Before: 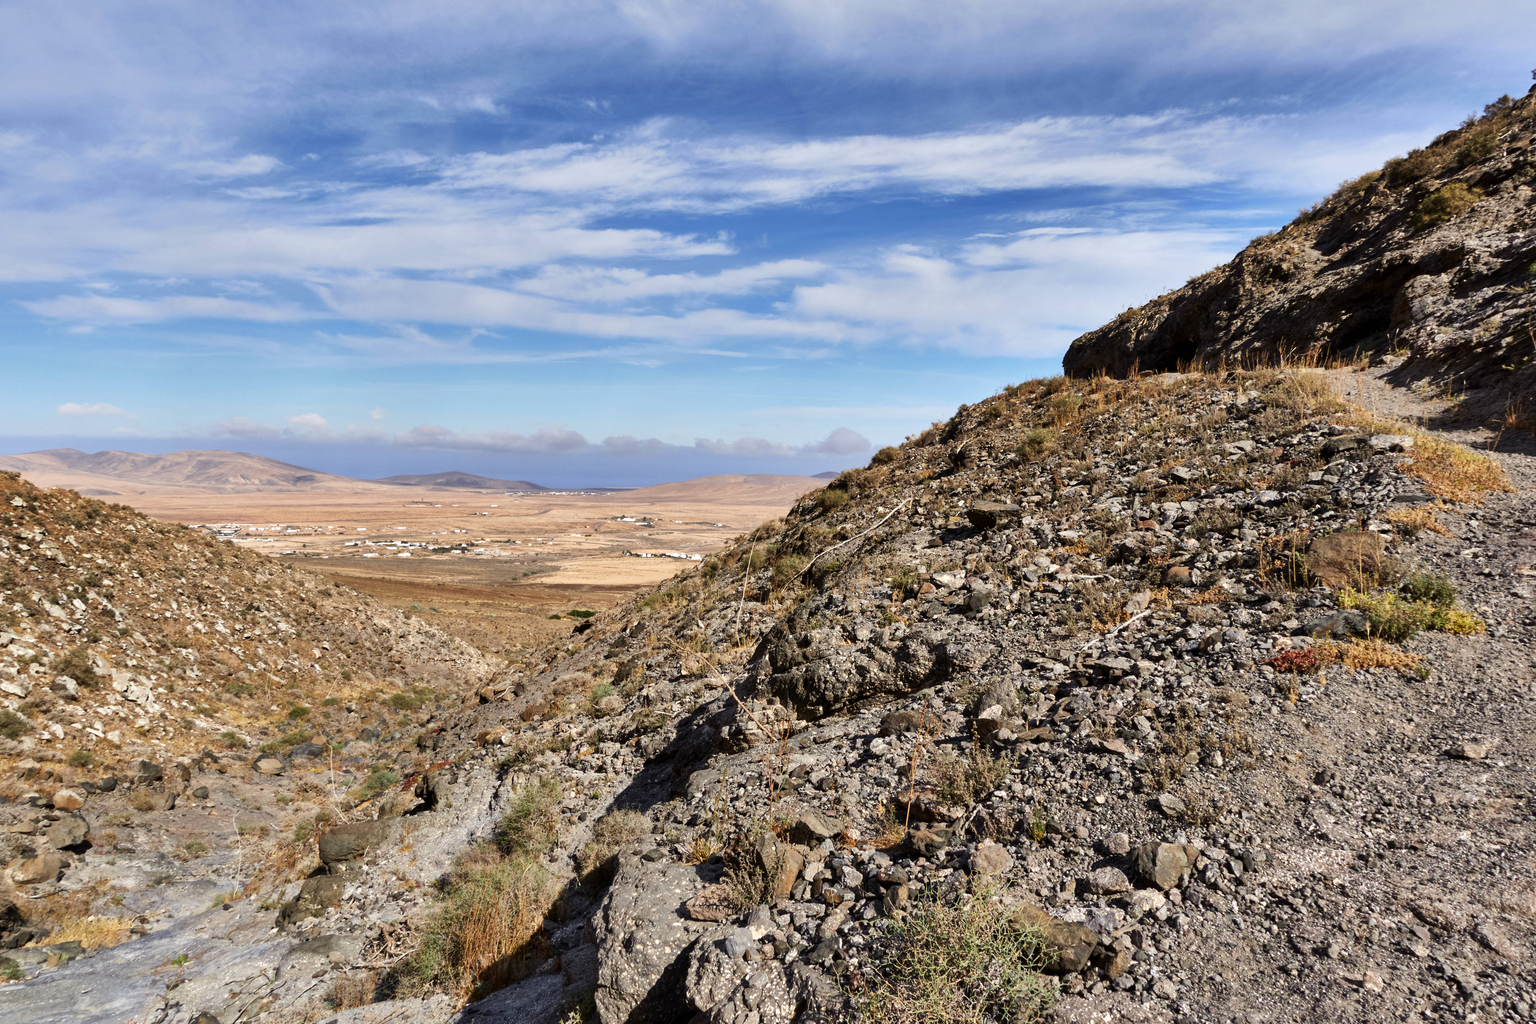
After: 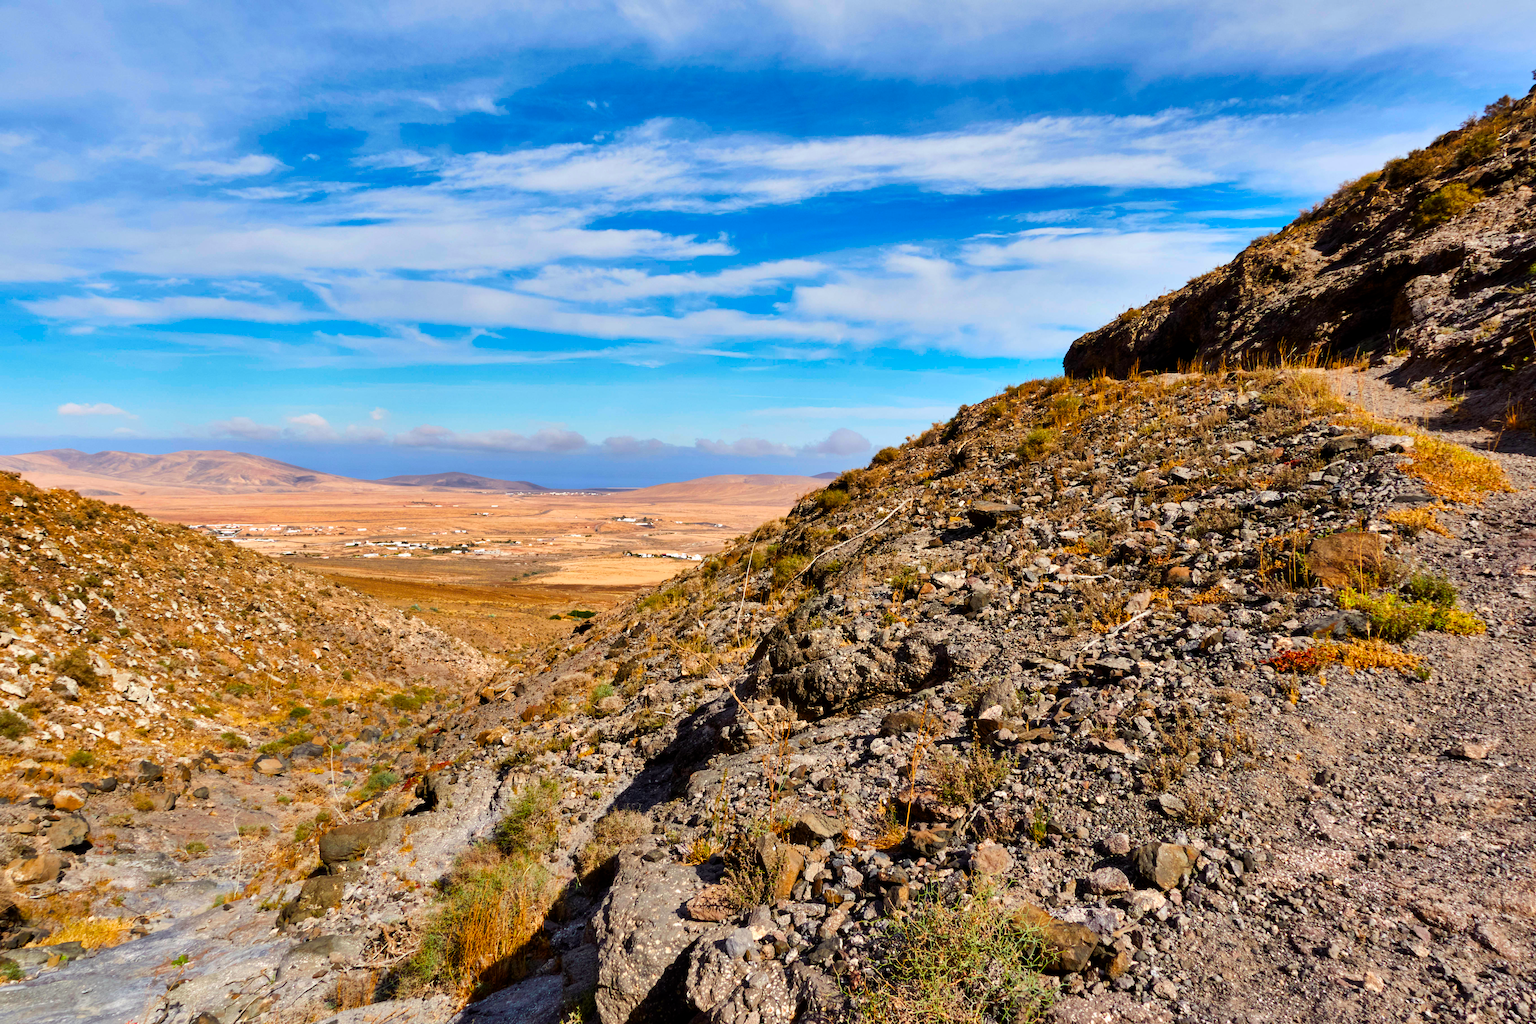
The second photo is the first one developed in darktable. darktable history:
color balance rgb: power › chroma 0.223%, power › hue 62.84°, linear chroma grading › global chroma 24.614%, perceptual saturation grading › global saturation 19.979%
